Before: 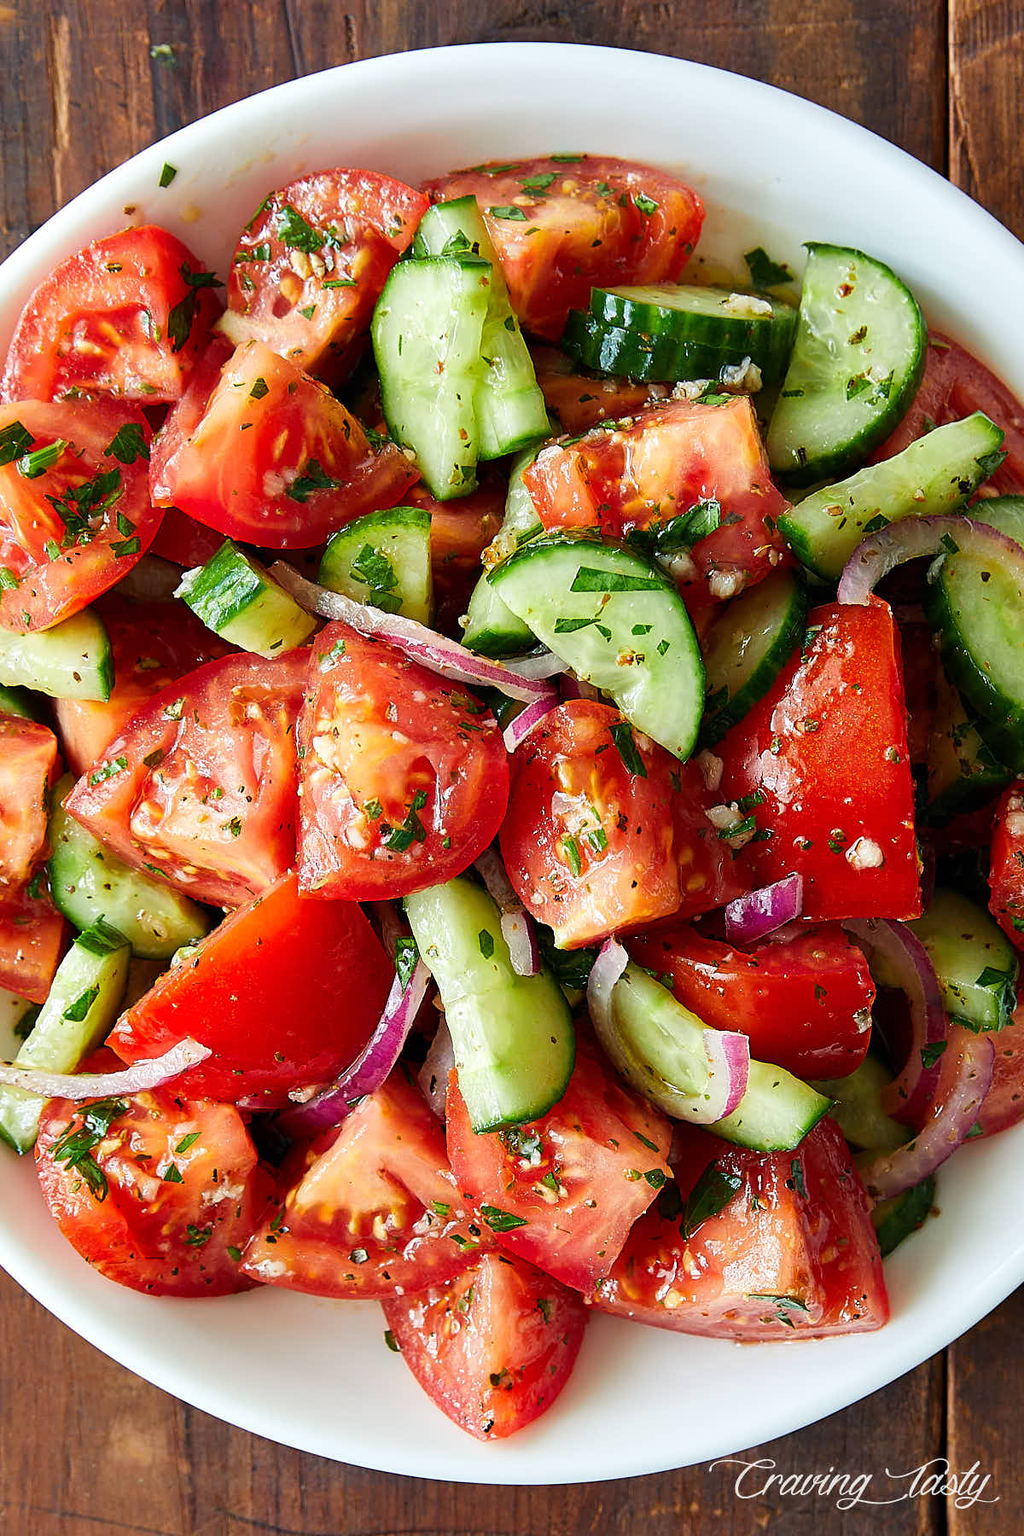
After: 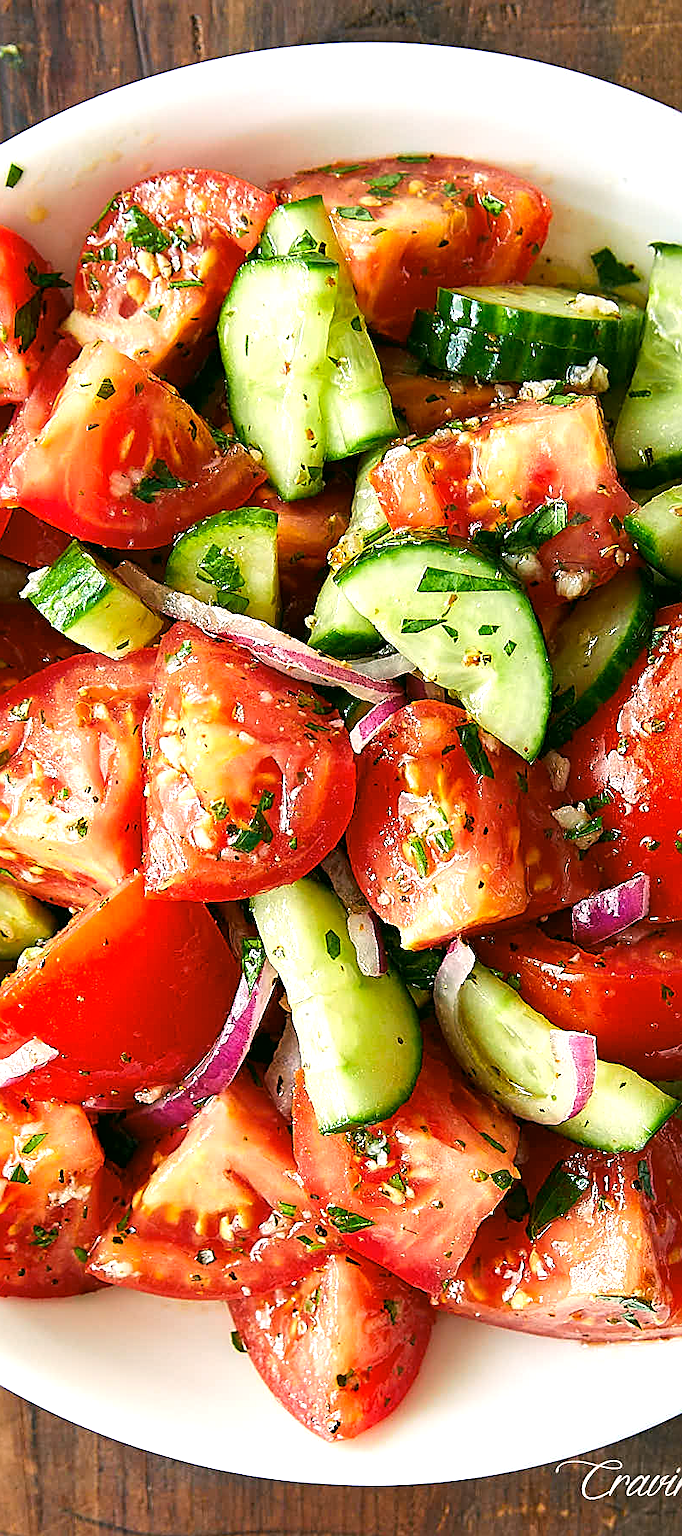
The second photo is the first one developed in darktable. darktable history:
exposure: black level correction 0, exposure 0.5 EV, compensate highlight preservation false
color correction: highlights a* 4.02, highlights b* 4.98, shadows a* -7.55, shadows b* 4.98
crop and rotate: left 15.055%, right 18.278%
sharpen: on, module defaults
